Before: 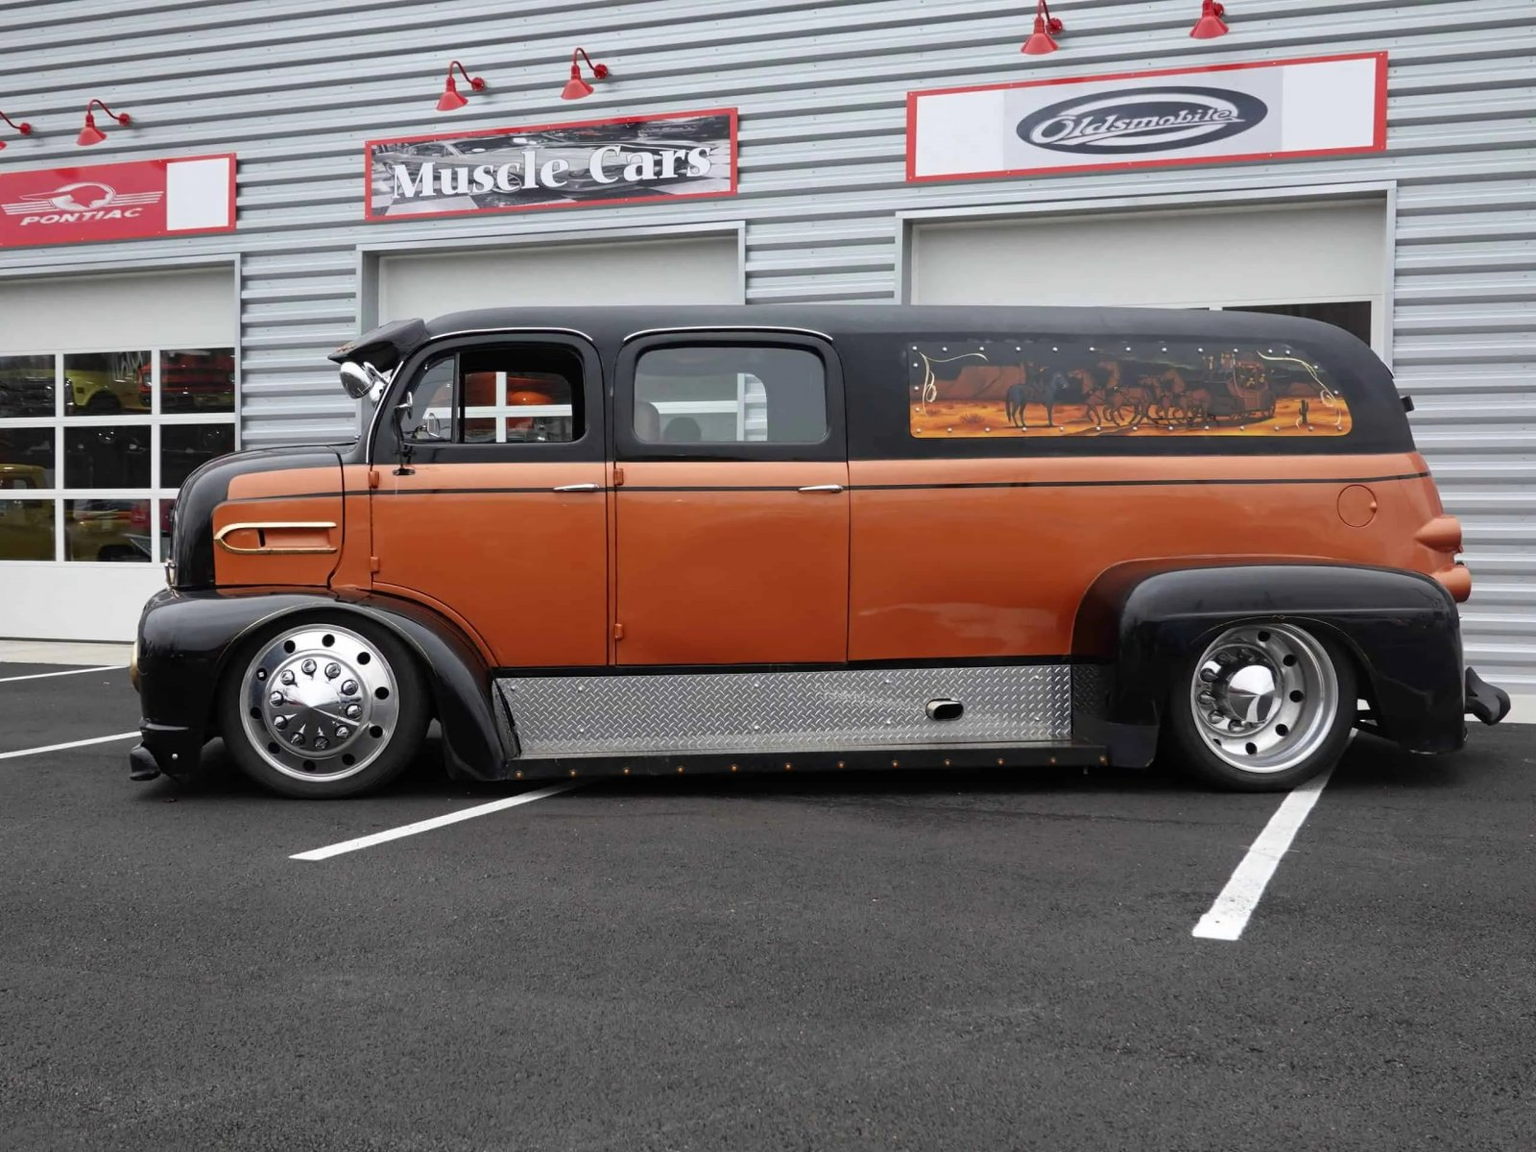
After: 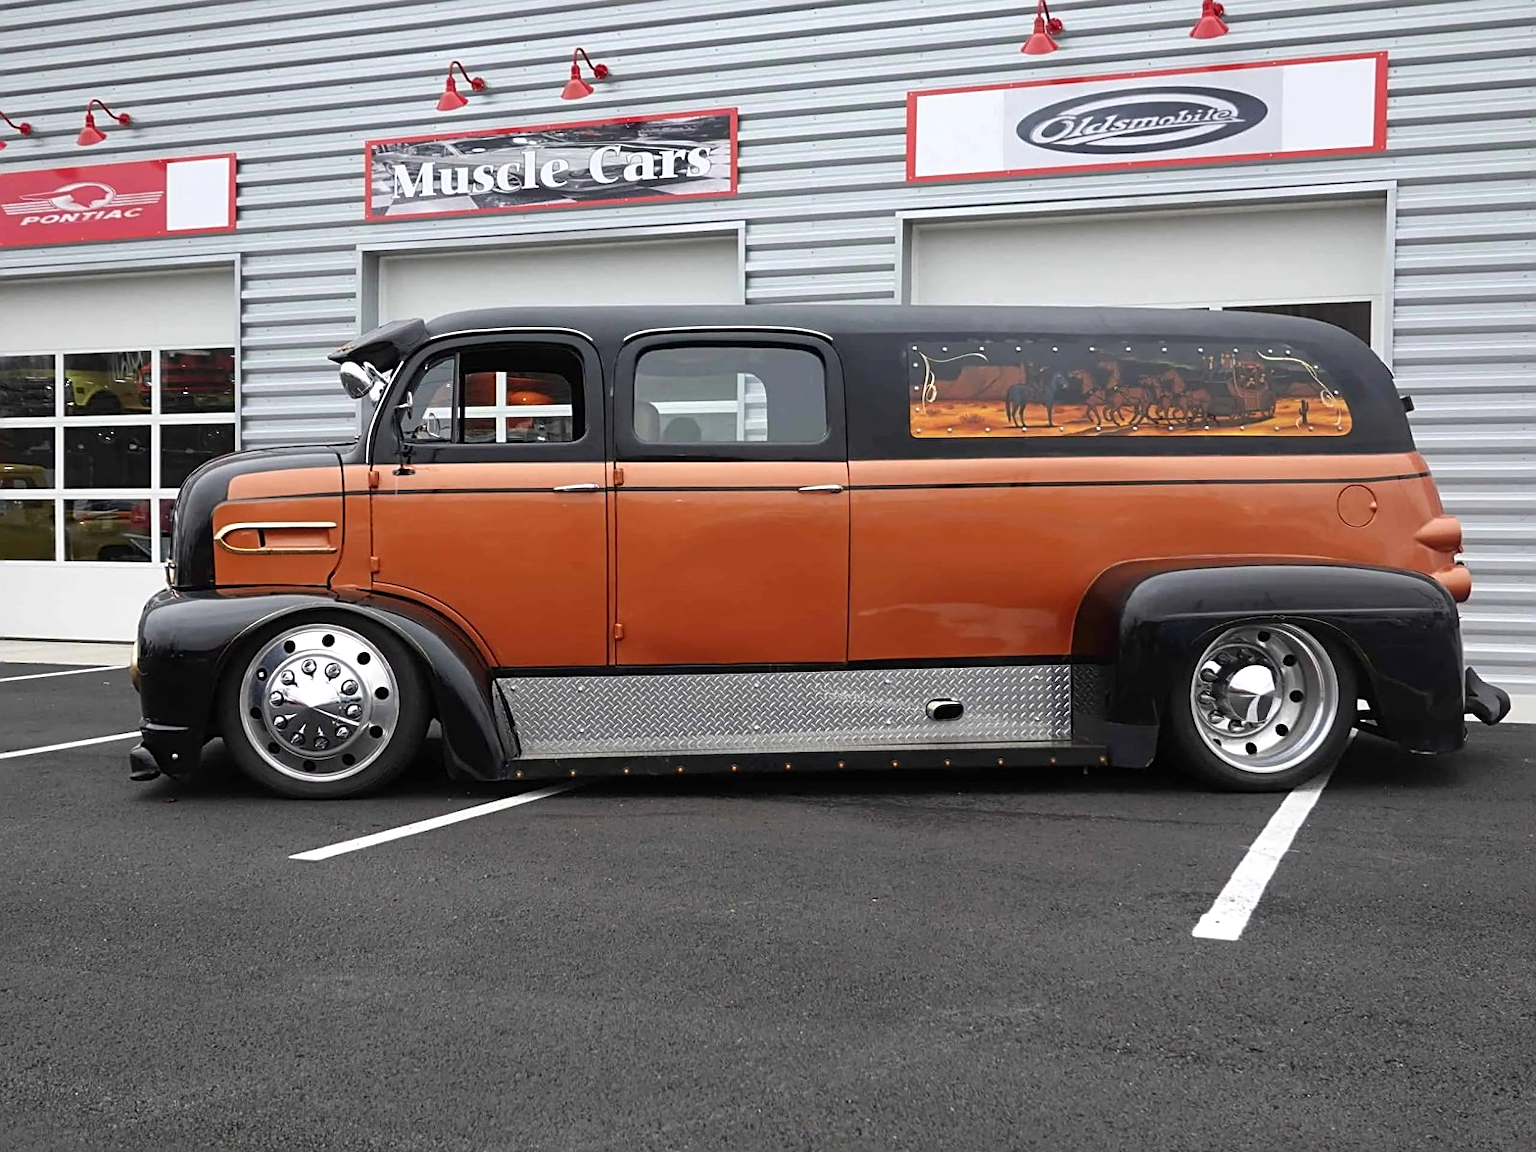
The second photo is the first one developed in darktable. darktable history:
sharpen: on, module defaults
exposure: black level correction 0, exposure 0.2 EV, compensate exposure bias true, compensate highlight preservation false
